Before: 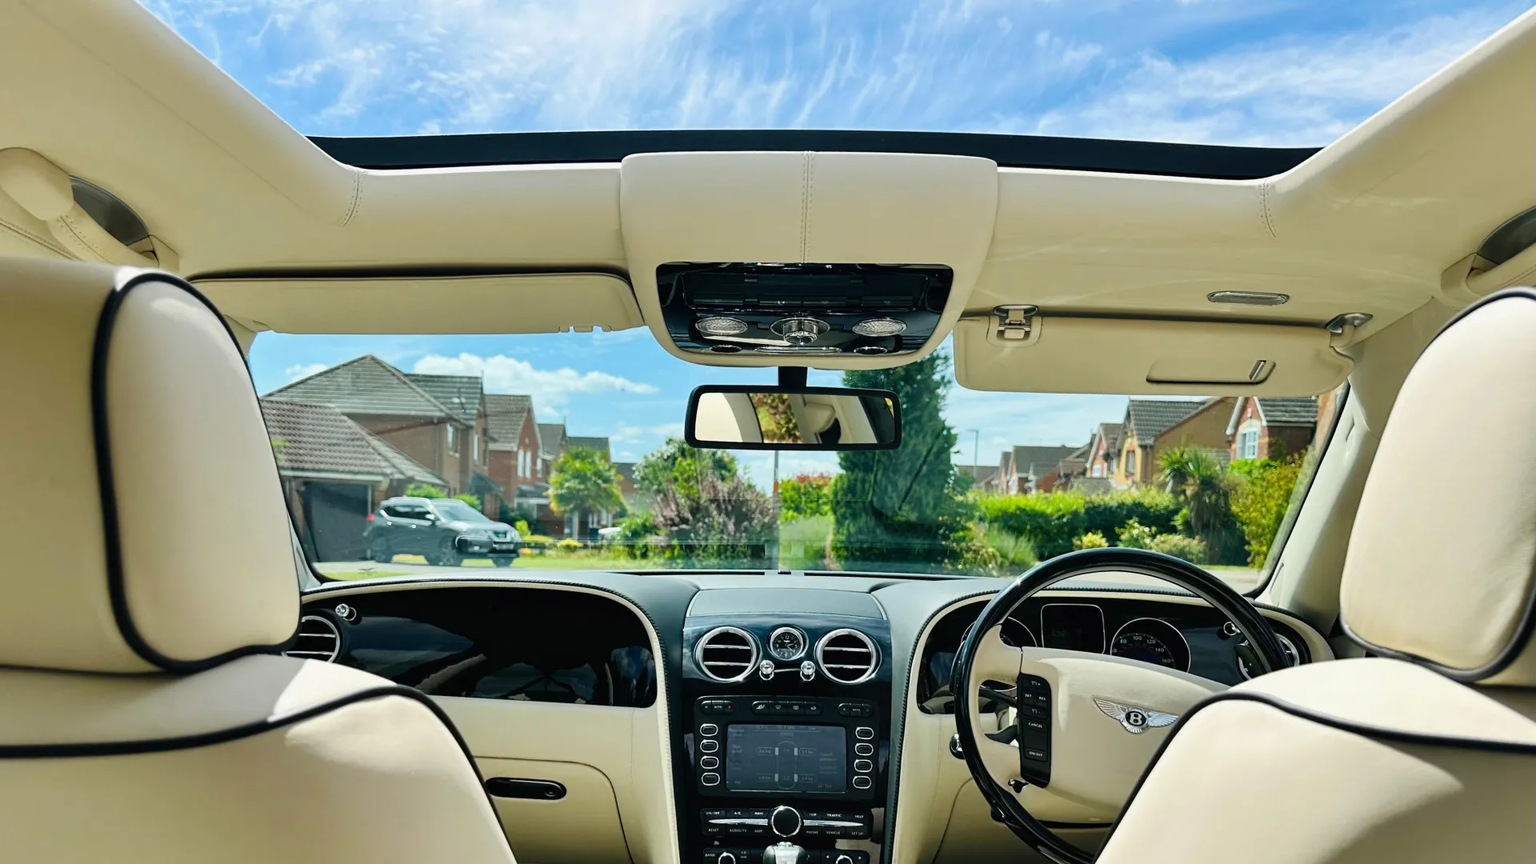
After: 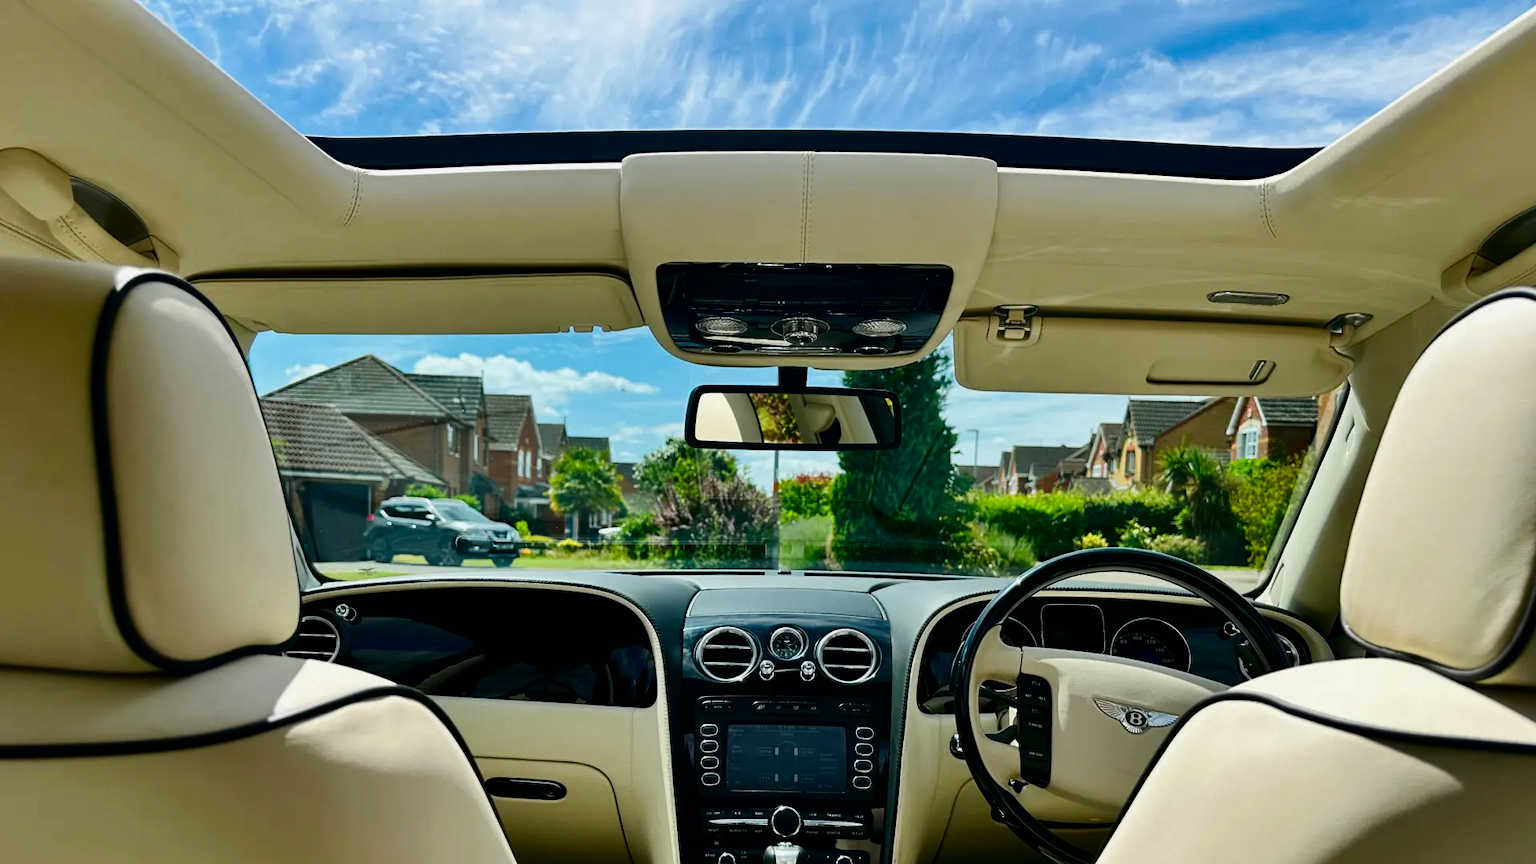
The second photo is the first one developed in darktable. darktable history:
contrast brightness saturation: contrast 0.102, brightness -0.277, saturation 0.149
